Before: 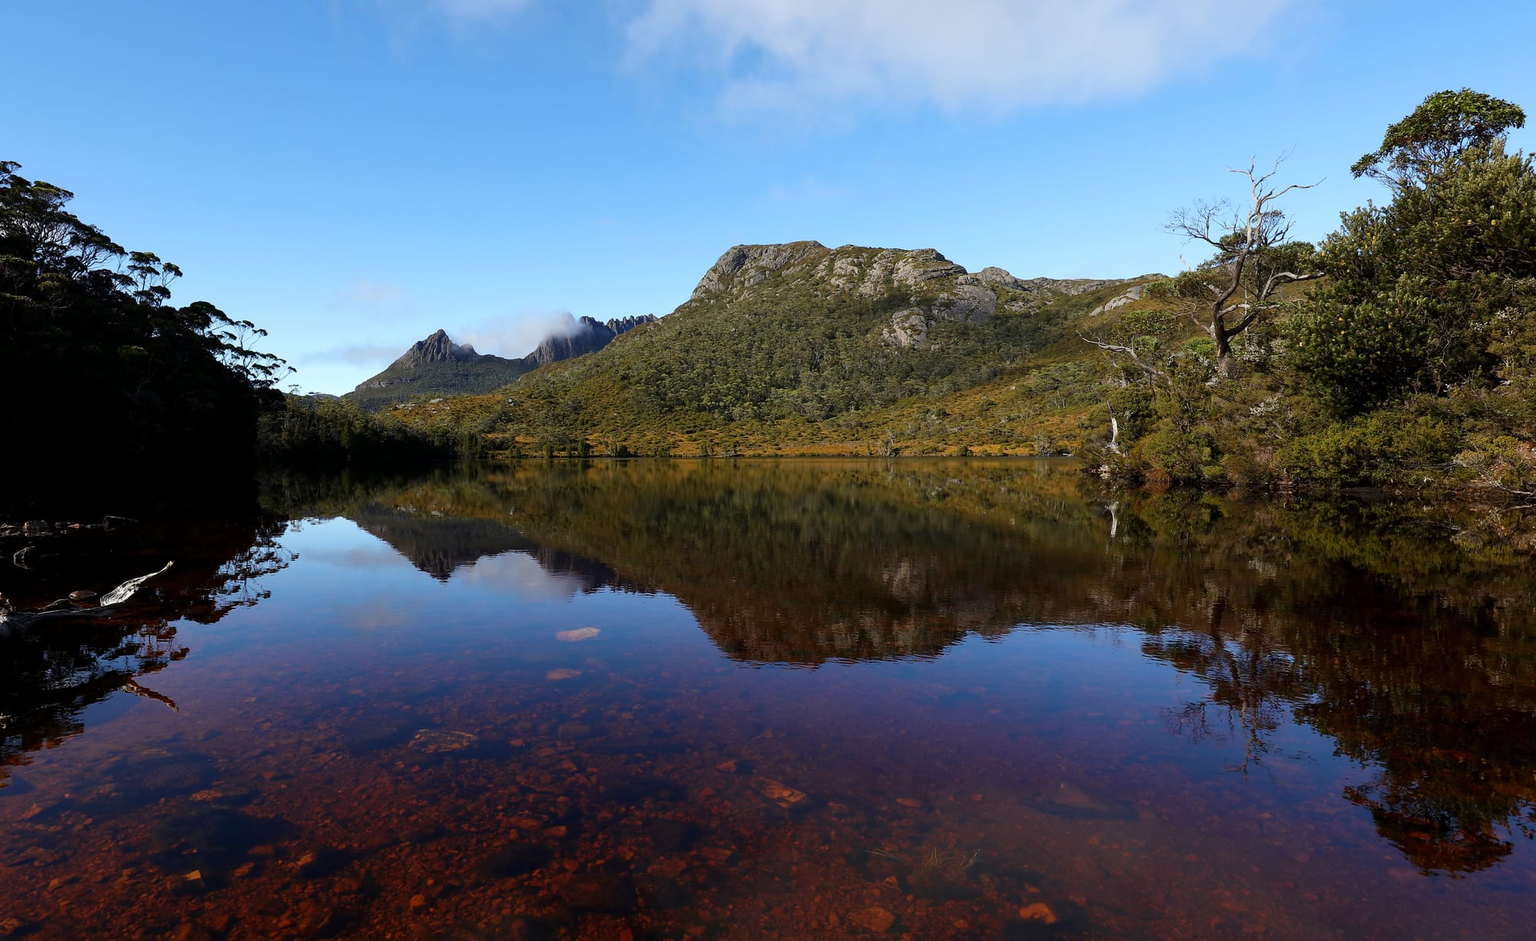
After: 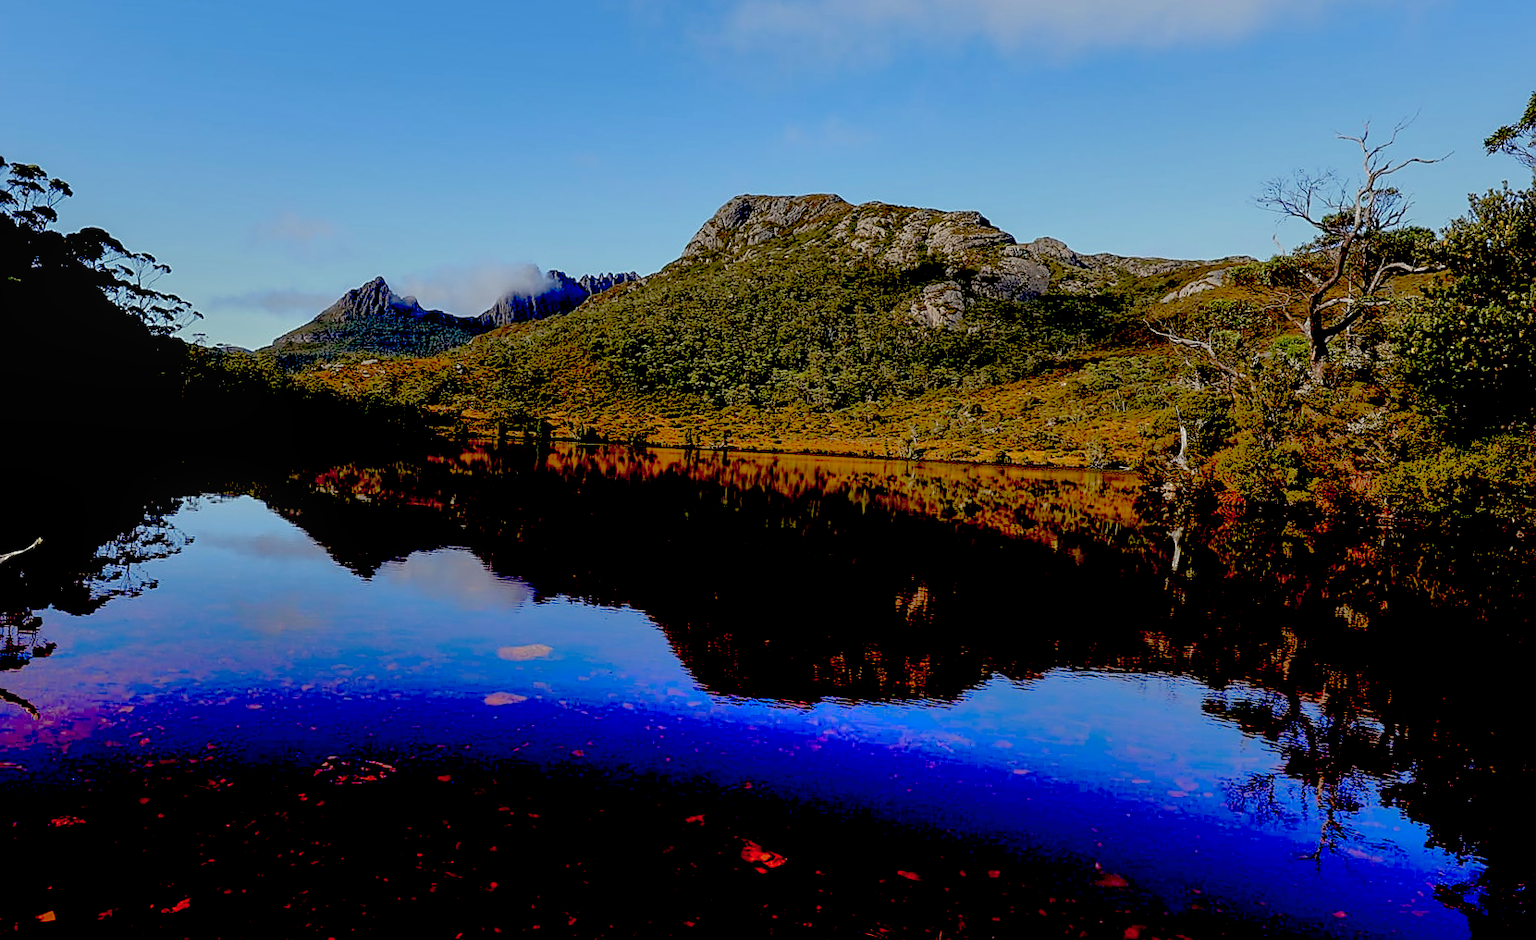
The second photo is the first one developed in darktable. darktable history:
tone equalizer: edges refinement/feathering 500, mask exposure compensation -1.57 EV, preserve details no
crop and rotate: angle -3.09°, left 5.141%, top 5.204%, right 4.613%, bottom 4.589%
color balance rgb: power › chroma 0.321%, power › hue 22.88°, perceptual saturation grading › global saturation 0.307%, contrast -20.377%
local contrast: on, module defaults
exposure: black level correction 0.055, exposure -0.033 EV, compensate exposure bias true, compensate highlight preservation false
shadows and highlights: on, module defaults
sharpen: on, module defaults
